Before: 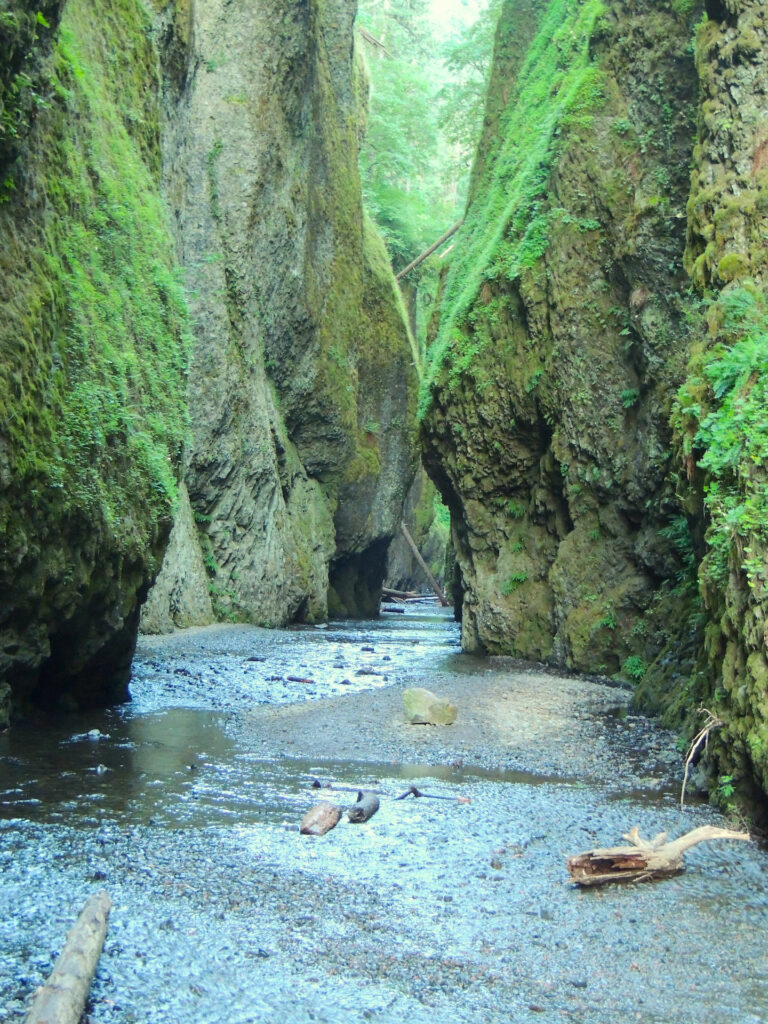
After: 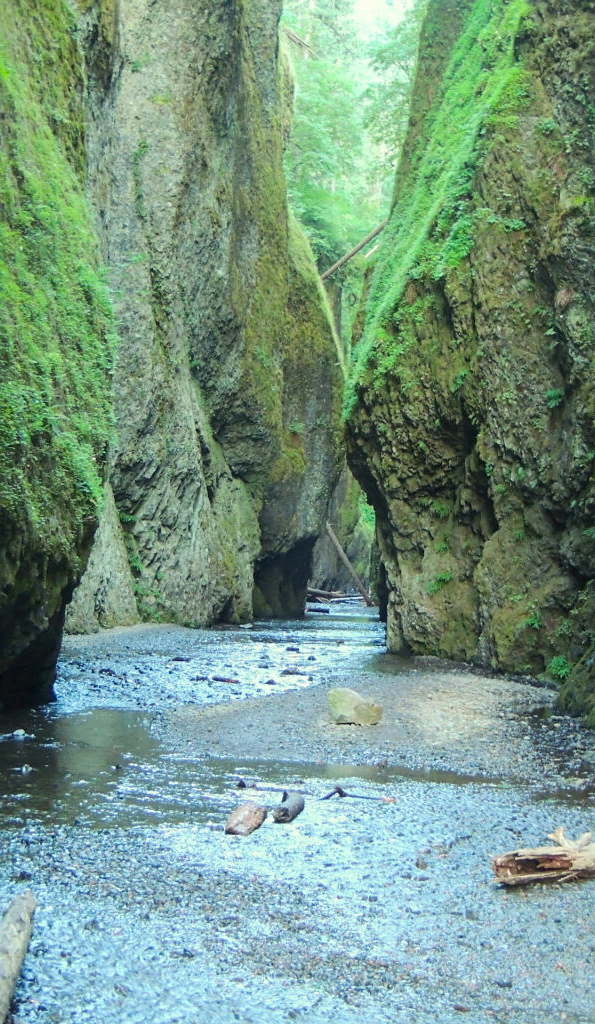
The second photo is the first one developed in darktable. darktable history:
crop: left 9.894%, right 12.595%
sharpen: amount 0.211
